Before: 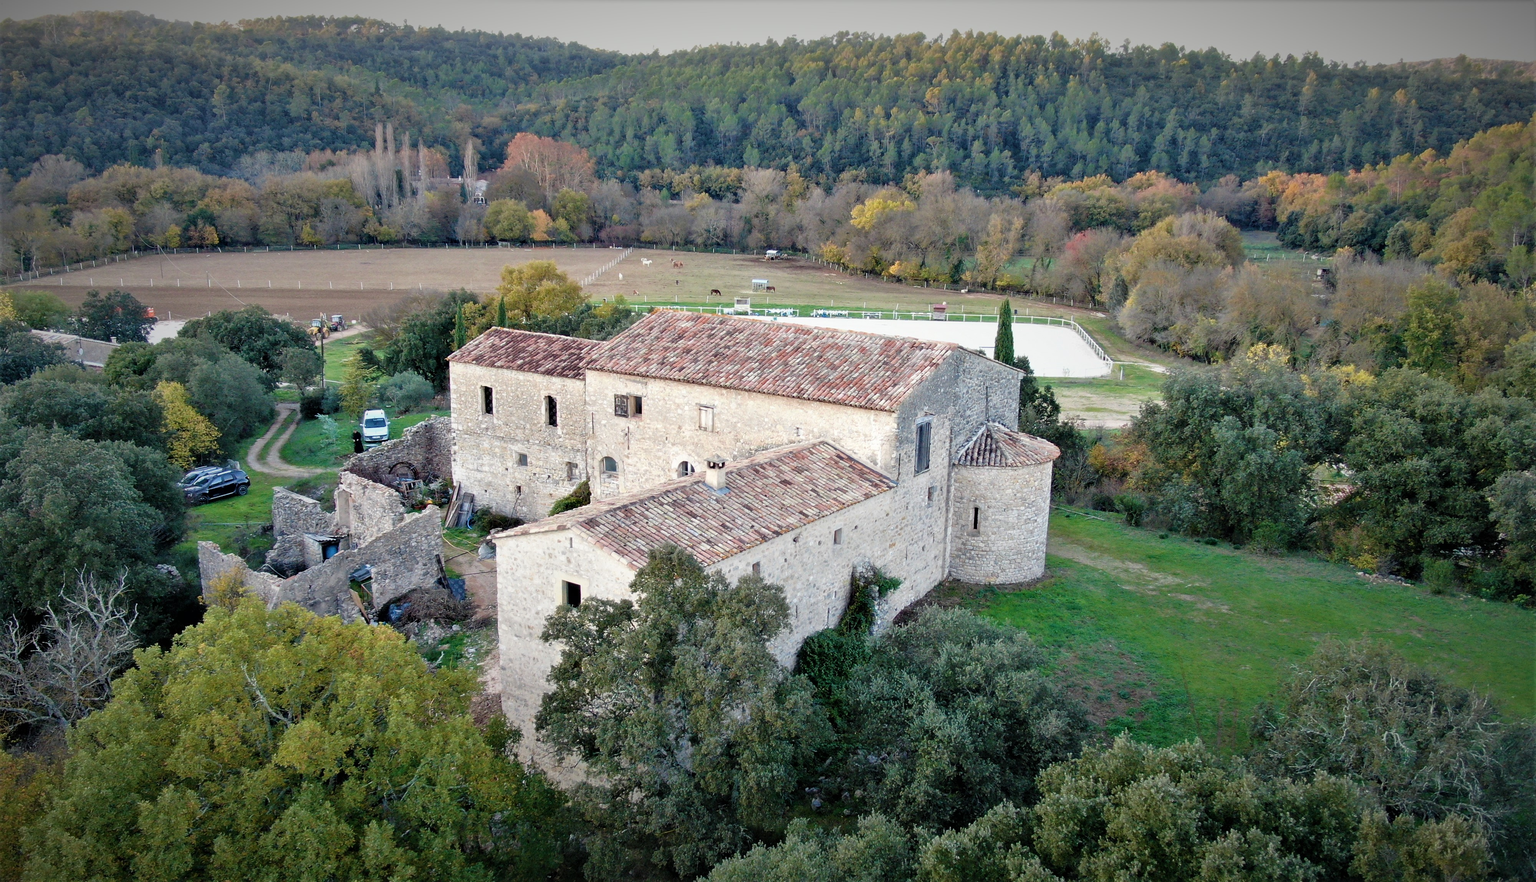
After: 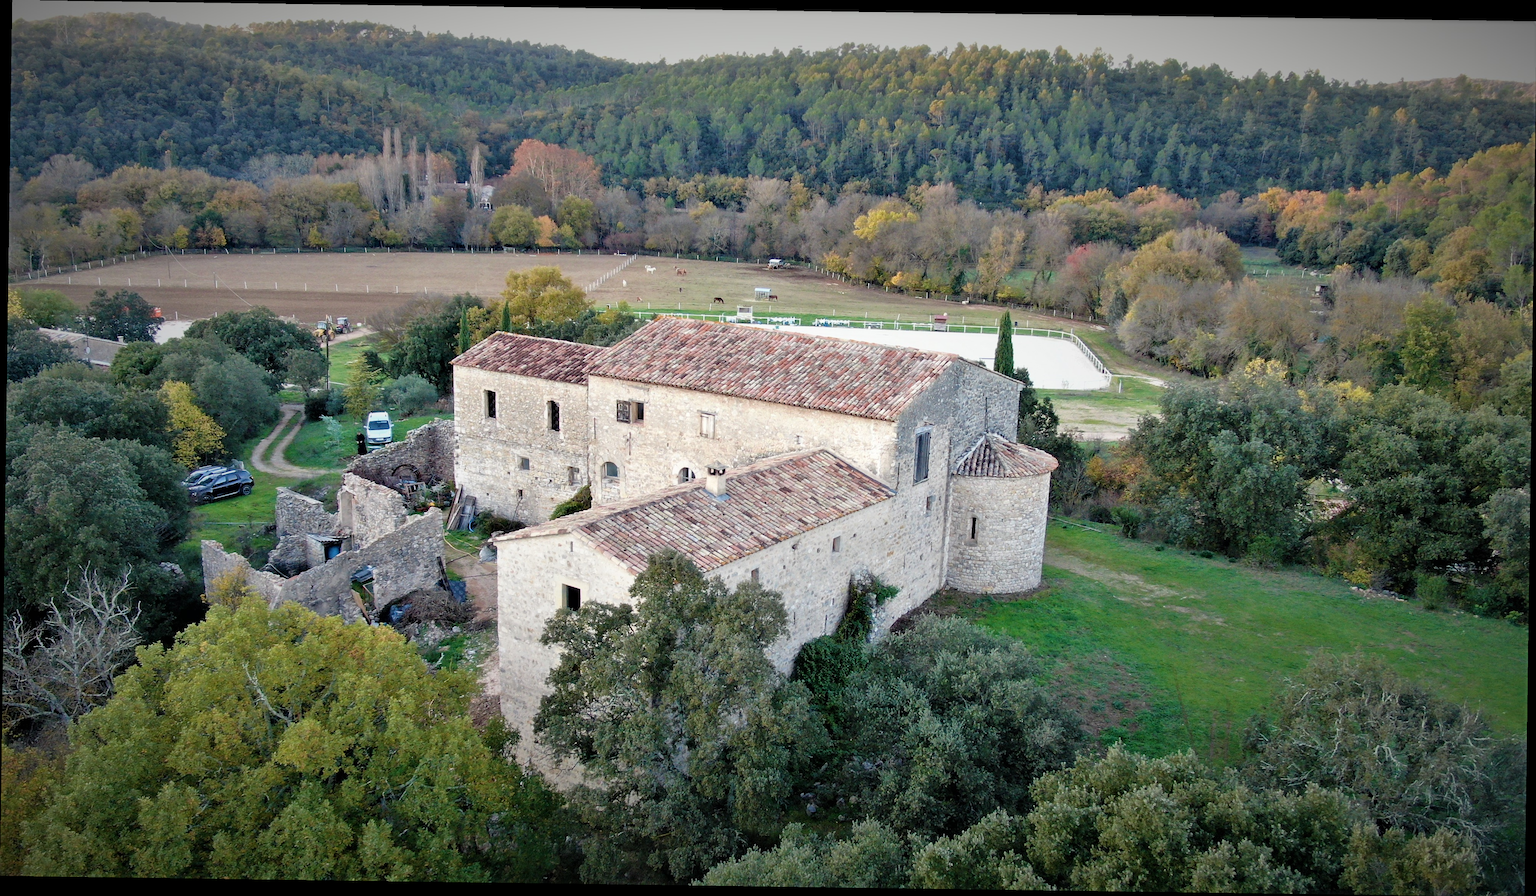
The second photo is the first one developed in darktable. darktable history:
rotate and perspective: rotation 0.8°, automatic cropping off
